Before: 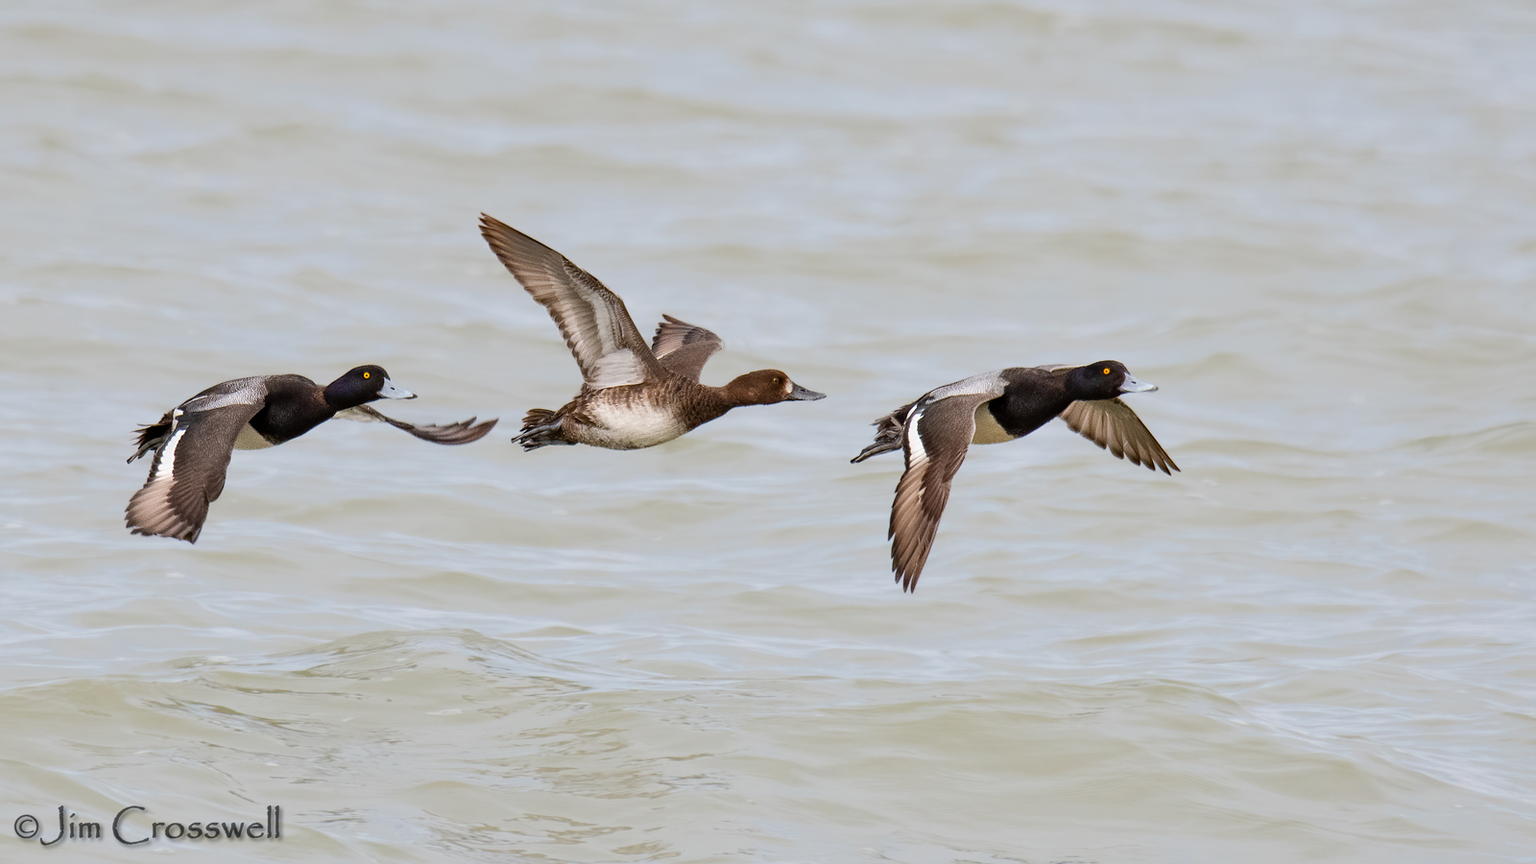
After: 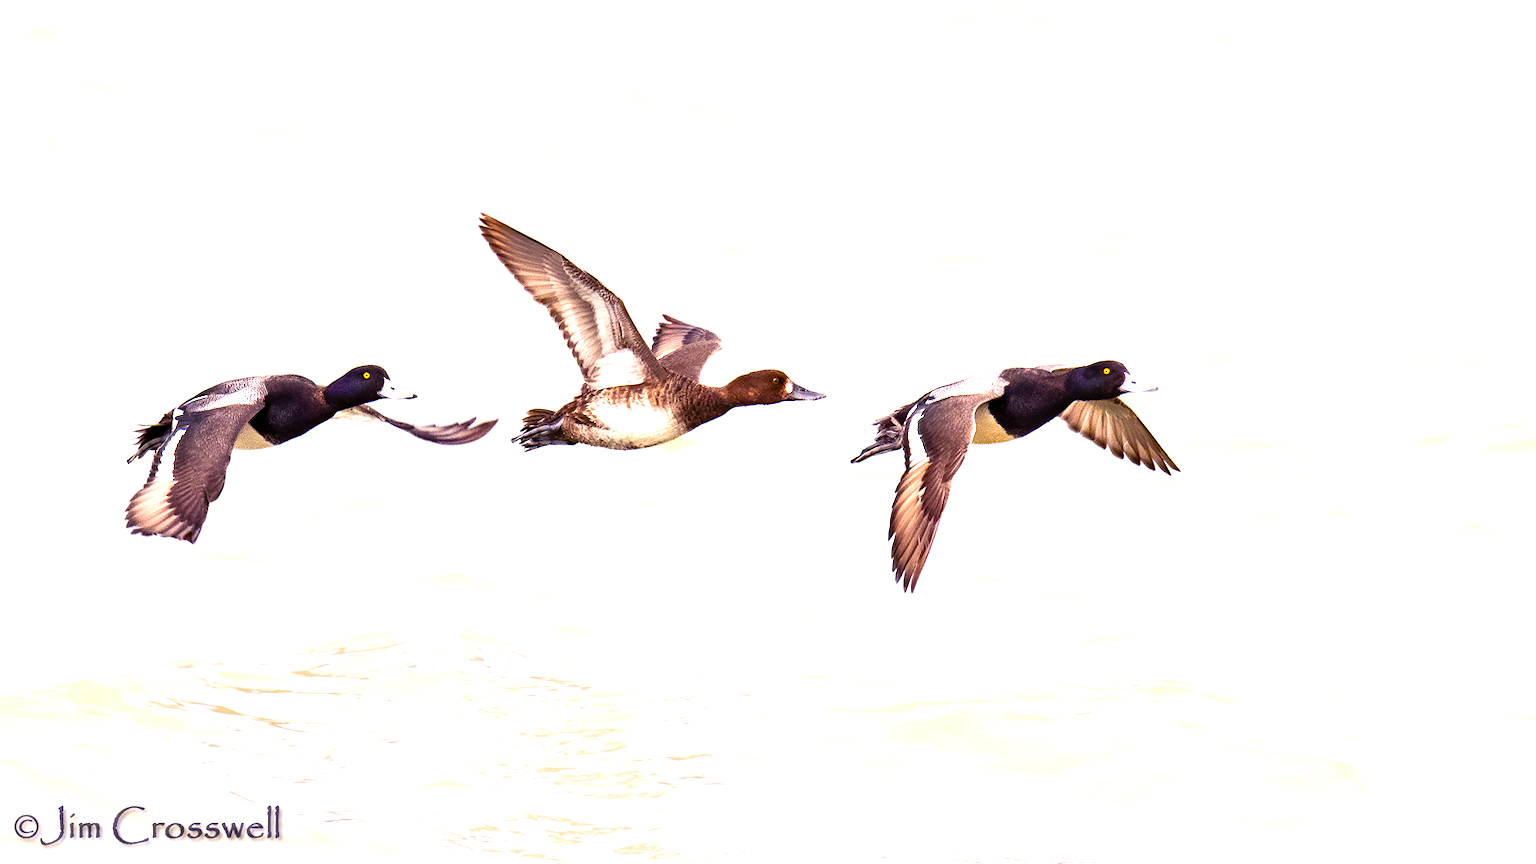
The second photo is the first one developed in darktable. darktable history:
color correction: highlights a* -0.295, highlights b* -0.064
color balance rgb: shadows lift › luminance -21.373%, shadows lift › chroma 9.053%, shadows lift › hue 285.86°, highlights gain › chroma 2.45%, highlights gain › hue 38.43°, global offset › hue 172.04°, perceptual saturation grading › global saturation 26.856%, perceptual saturation grading › highlights -28.508%, perceptual saturation grading › mid-tones 15.347%, perceptual saturation grading › shadows 33.559%, perceptual brilliance grading › global brilliance 30.762%, perceptual brilliance grading › highlights 12.597%, perceptual brilliance grading › mid-tones 23.898%
